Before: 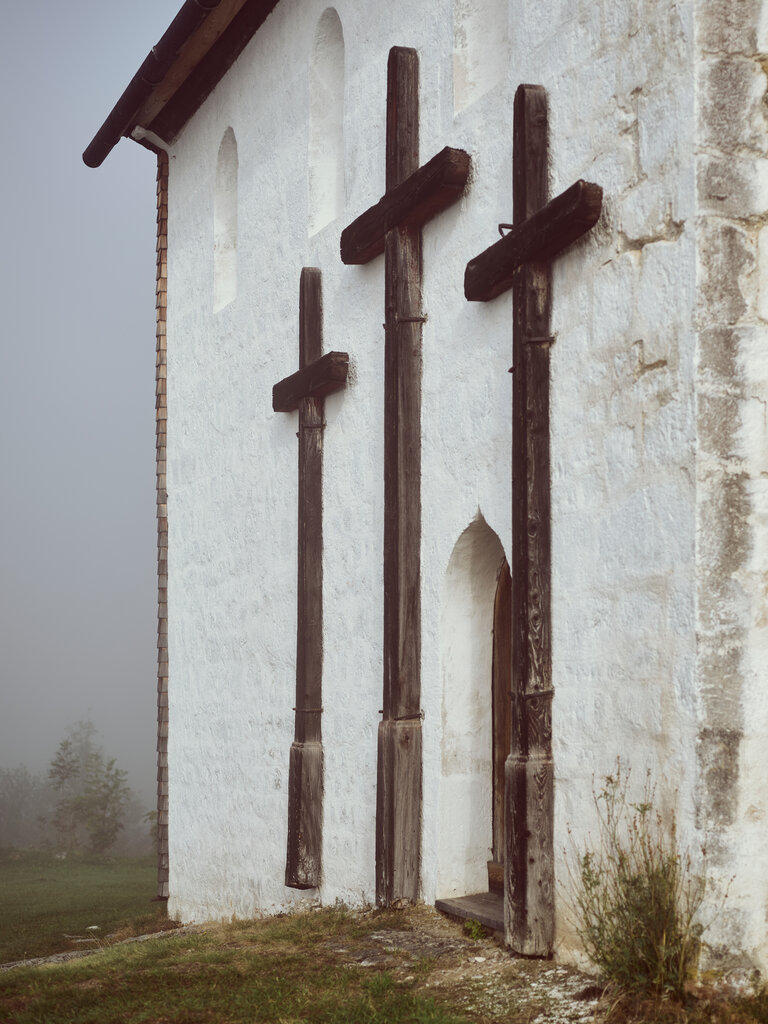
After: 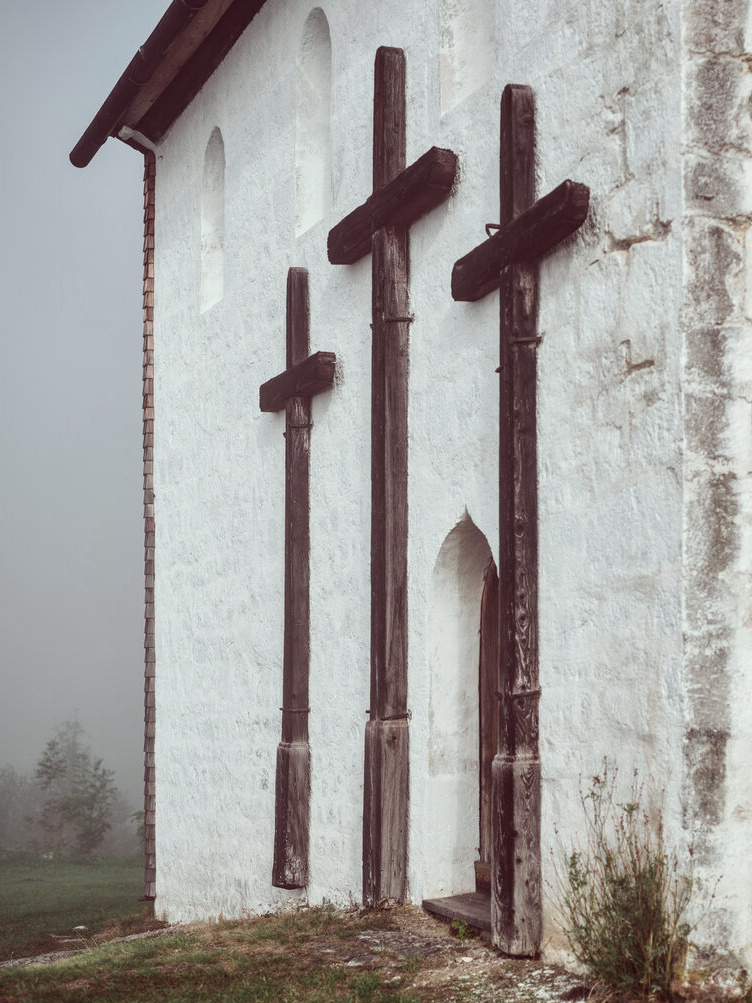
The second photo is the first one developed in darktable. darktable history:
tone curve: curves: ch0 [(0, 0.046) (0.04, 0.074) (0.831, 0.861) (1, 1)]; ch1 [(0, 0) (0.146, 0.159) (0.338, 0.365) (0.417, 0.455) (0.489, 0.486) (0.504, 0.502) (0.529, 0.537) (0.563, 0.567) (1, 1)]; ch2 [(0, 0) (0.307, 0.298) (0.388, 0.375) (0.443, 0.456) (0.485, 0.492) (0.544, 0.525) (1, 1)], color space Lab, independent channels, preserve colors none
local contrast: on, module defaults
crop: left 1.743%, right 0.268%, bottom 2.011%
